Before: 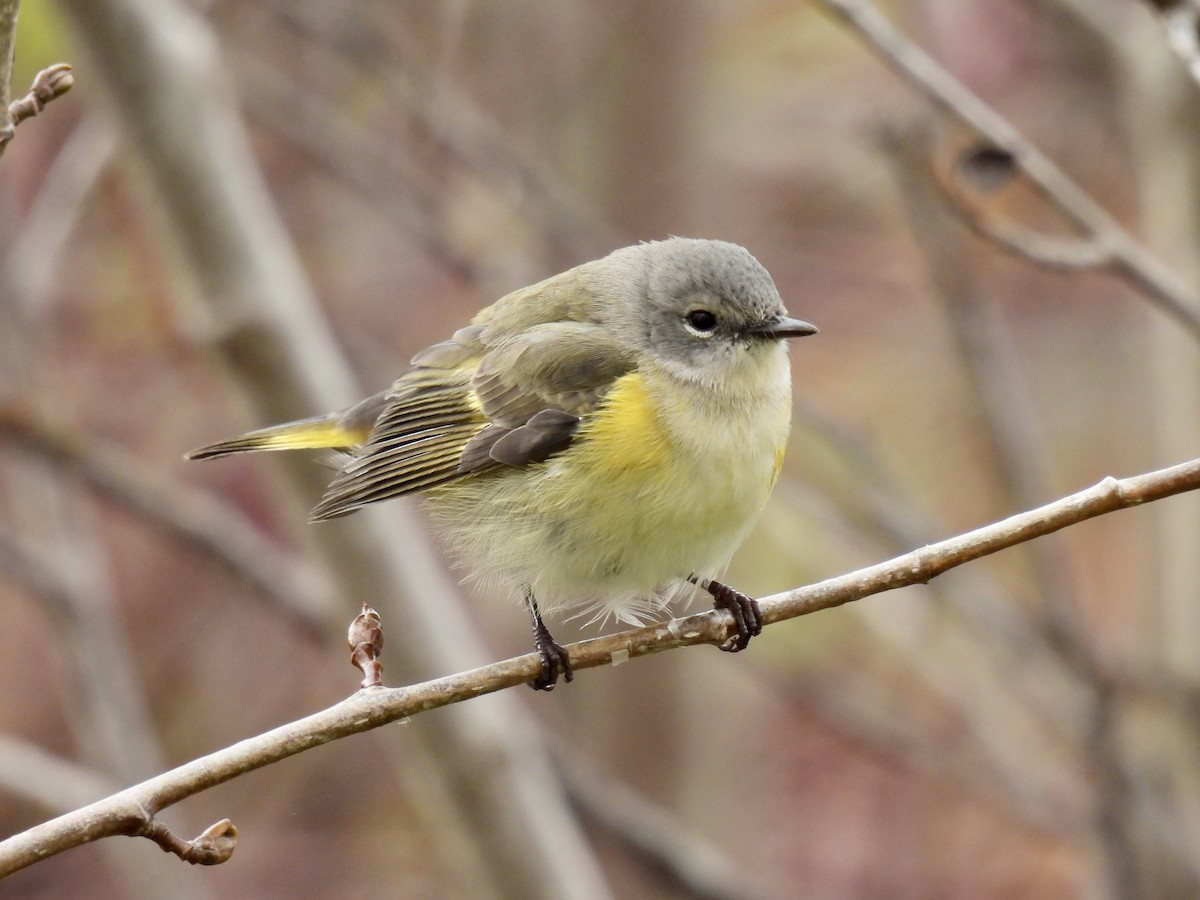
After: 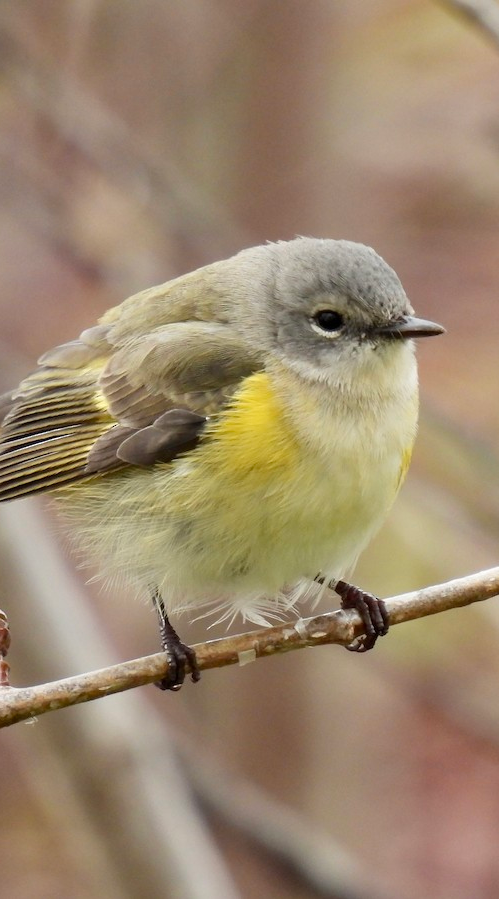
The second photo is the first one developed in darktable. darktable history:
crop: left 31.143%, right 27.233%
